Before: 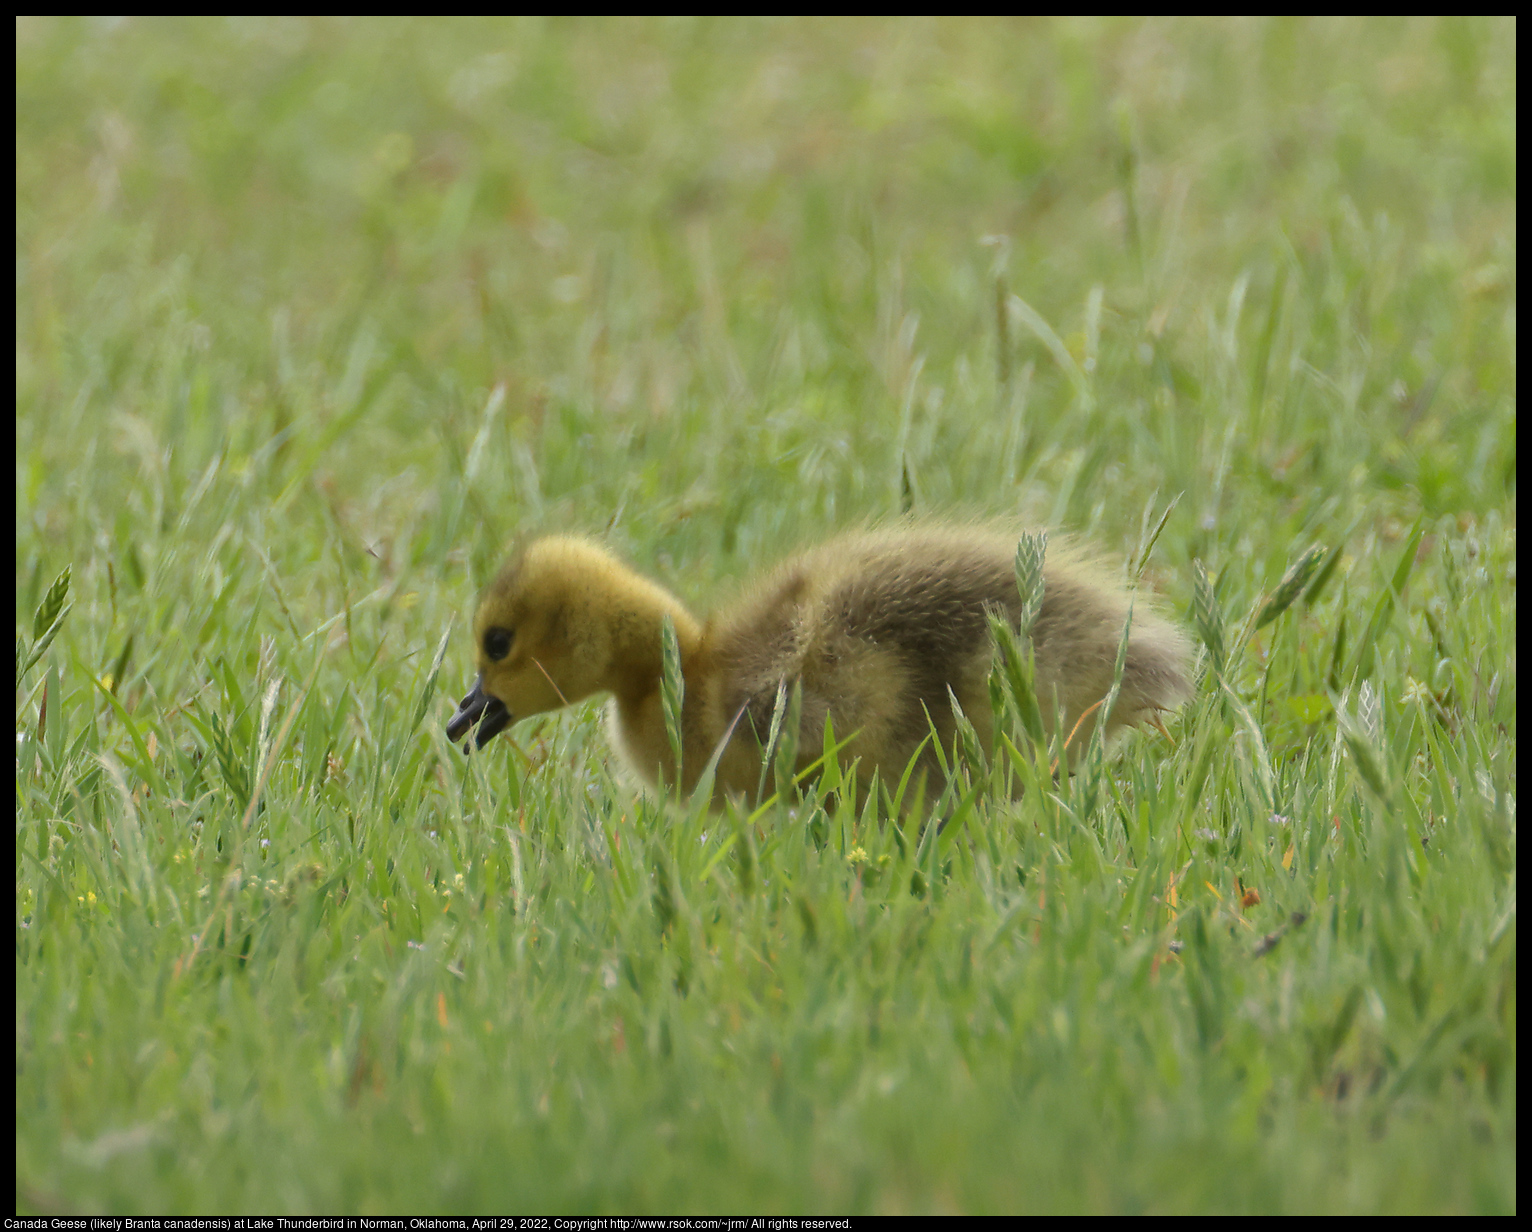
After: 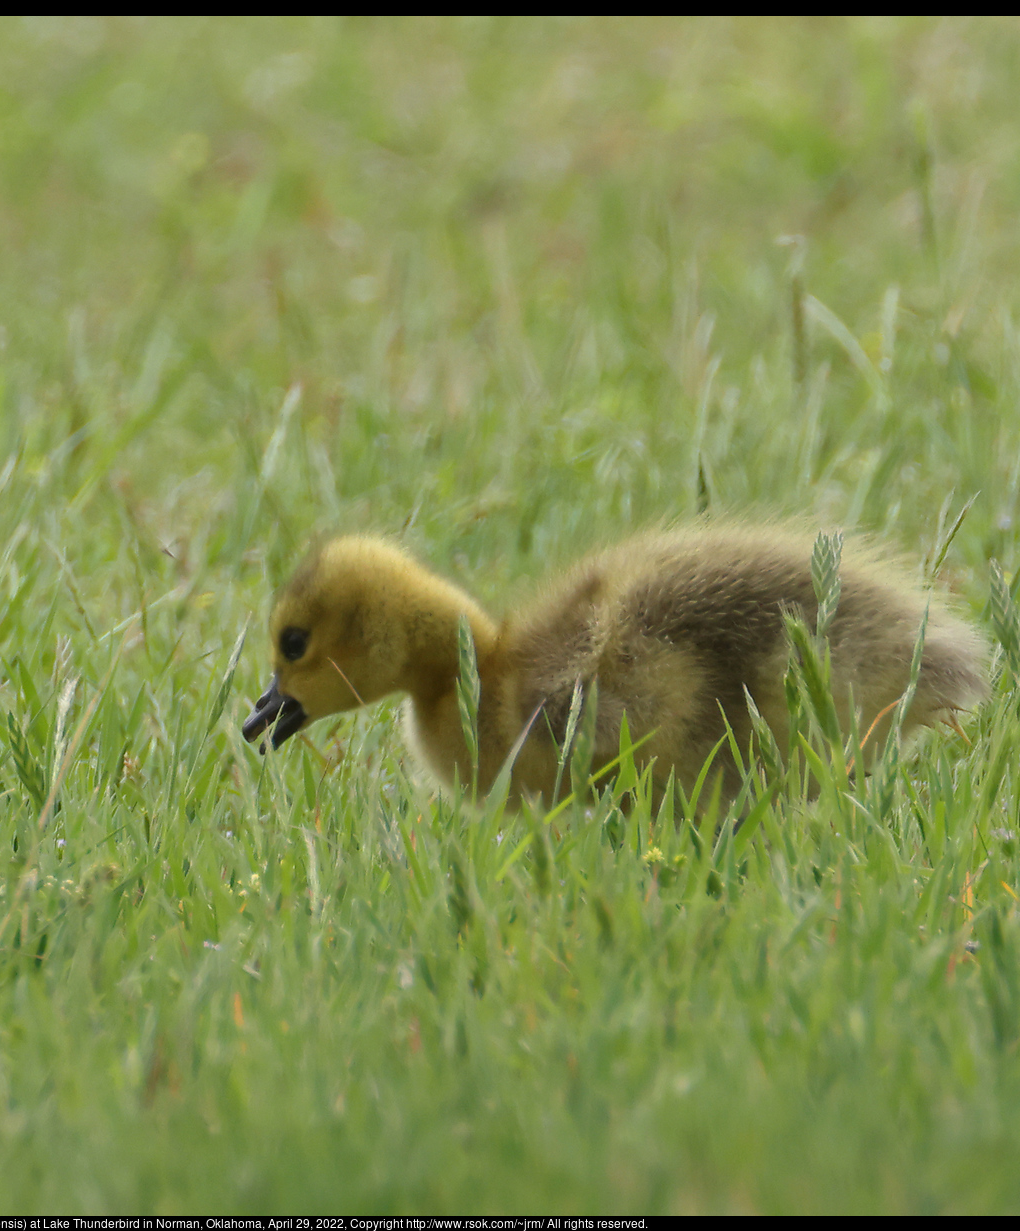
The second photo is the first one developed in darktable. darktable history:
crop and rotate: left 13.355%, right 20.063%
